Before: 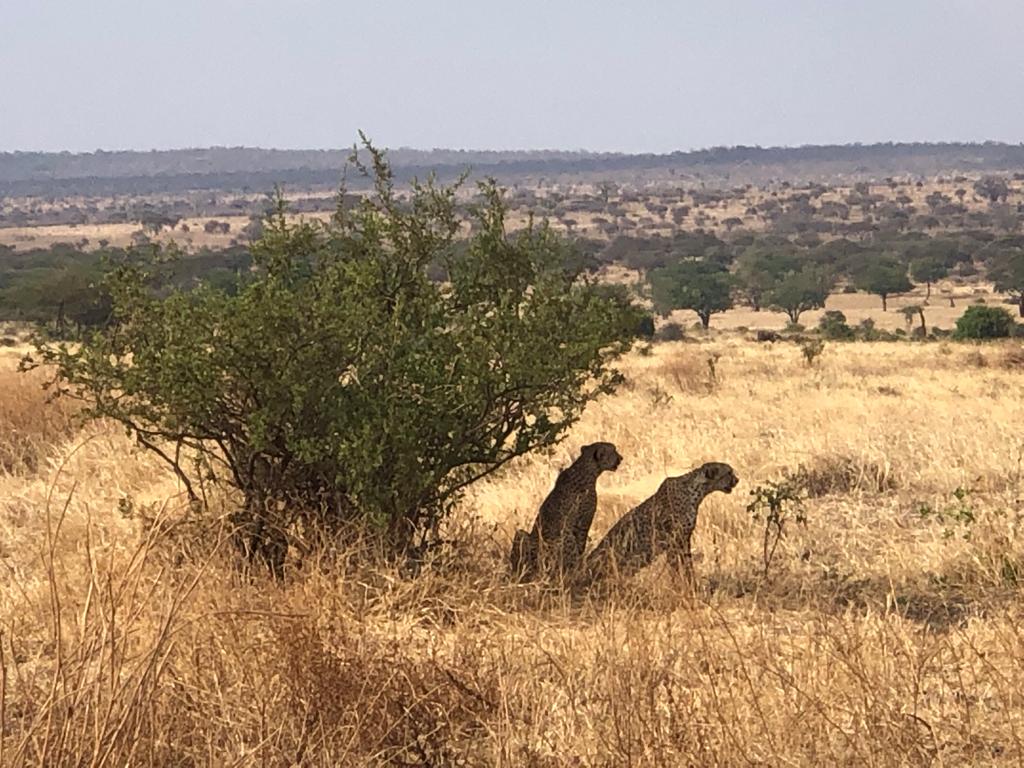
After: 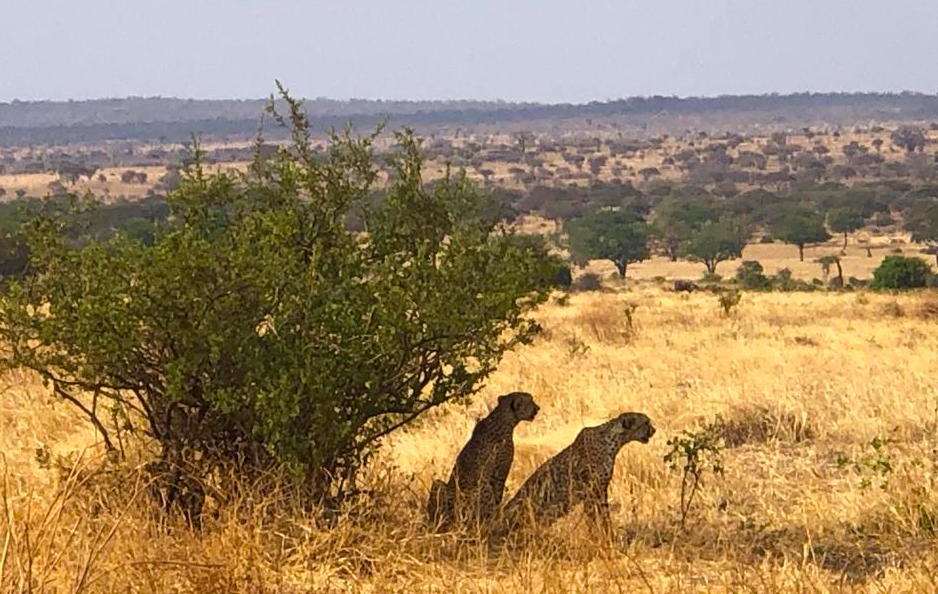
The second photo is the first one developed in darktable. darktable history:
color balance rgb: perceptual saturation grading › global saturation 25%, global vibrance 20%
crop: left 8.155%, top 6.611%, bottom 15.385%
